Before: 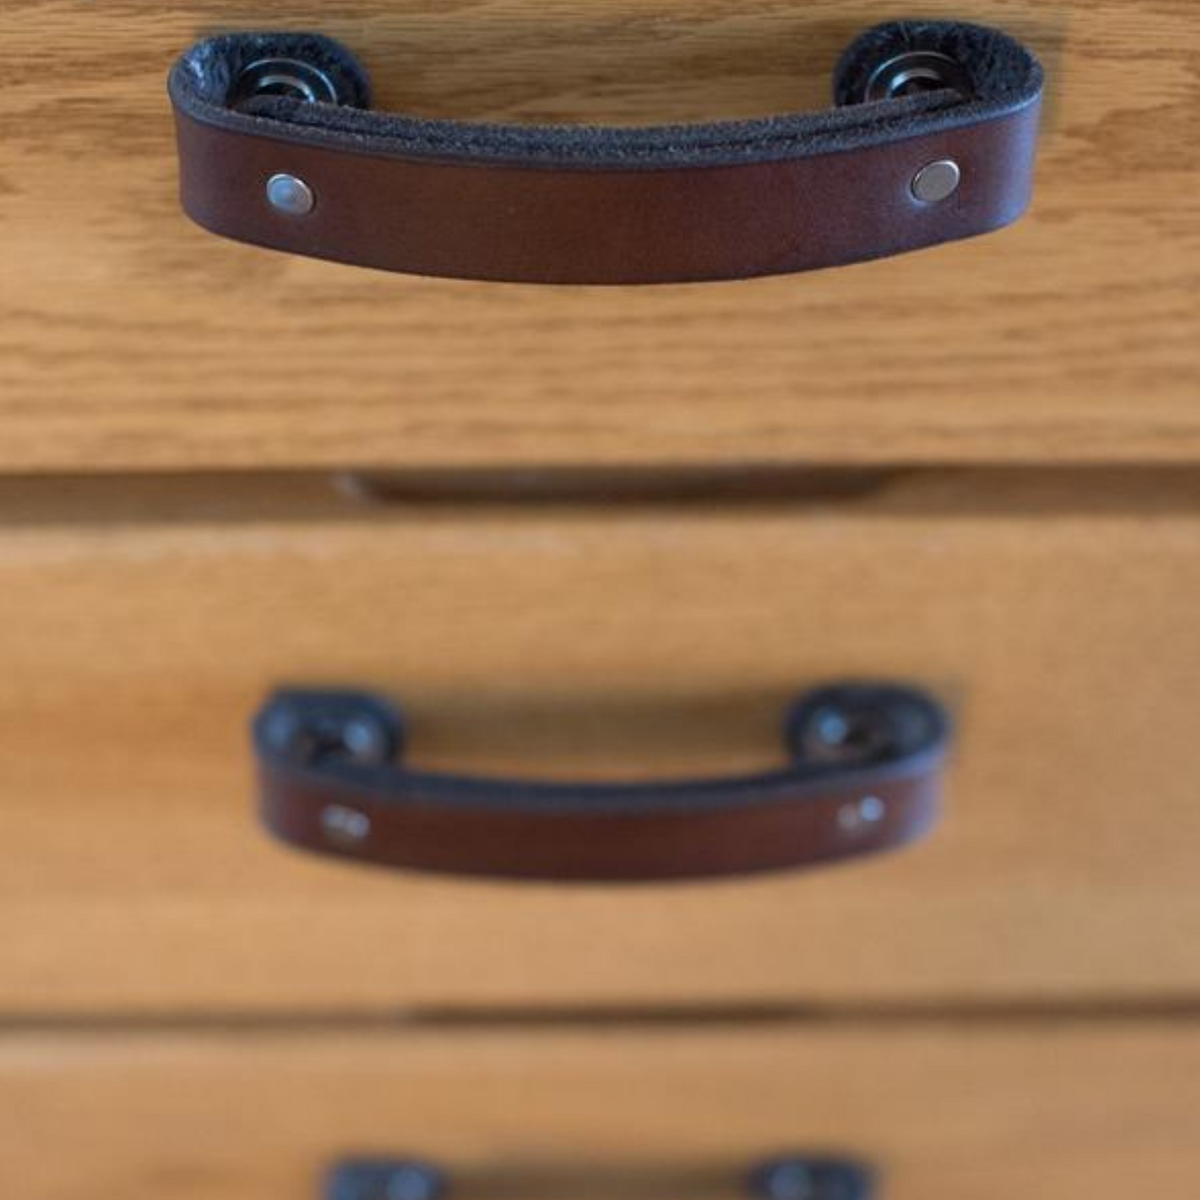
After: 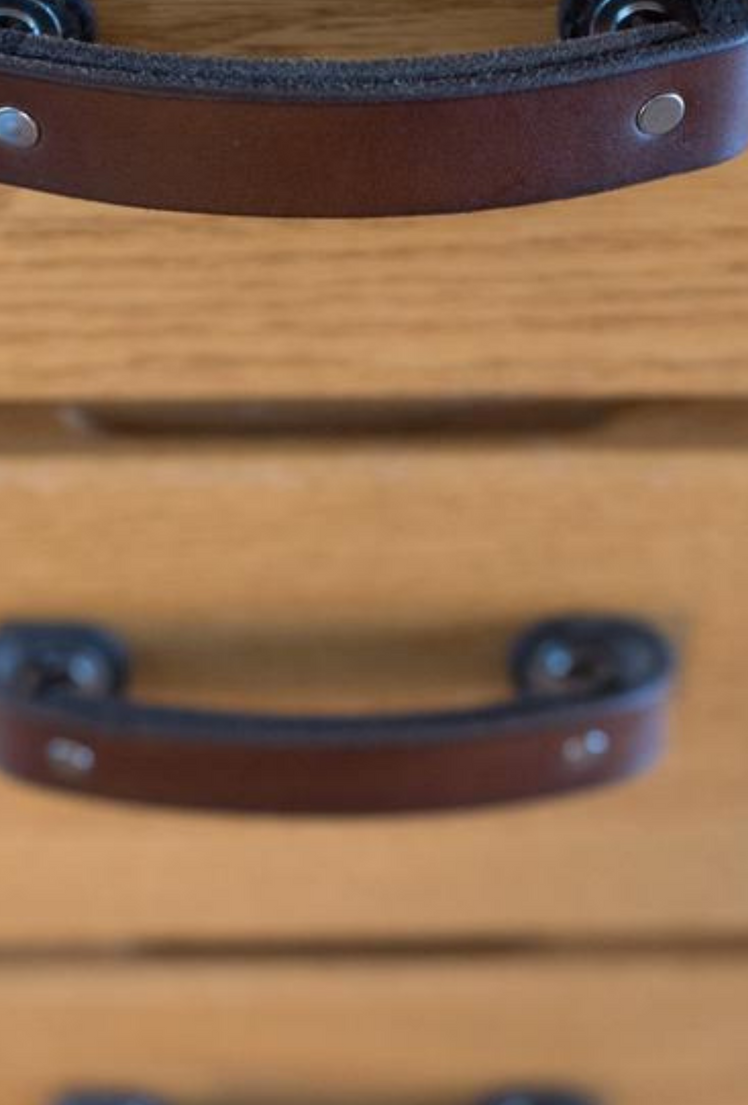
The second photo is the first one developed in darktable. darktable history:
white balance: emerald 1
crop and rotate: left 22.918%, top 5.629%, right 14.711%, bottom 2.247%
